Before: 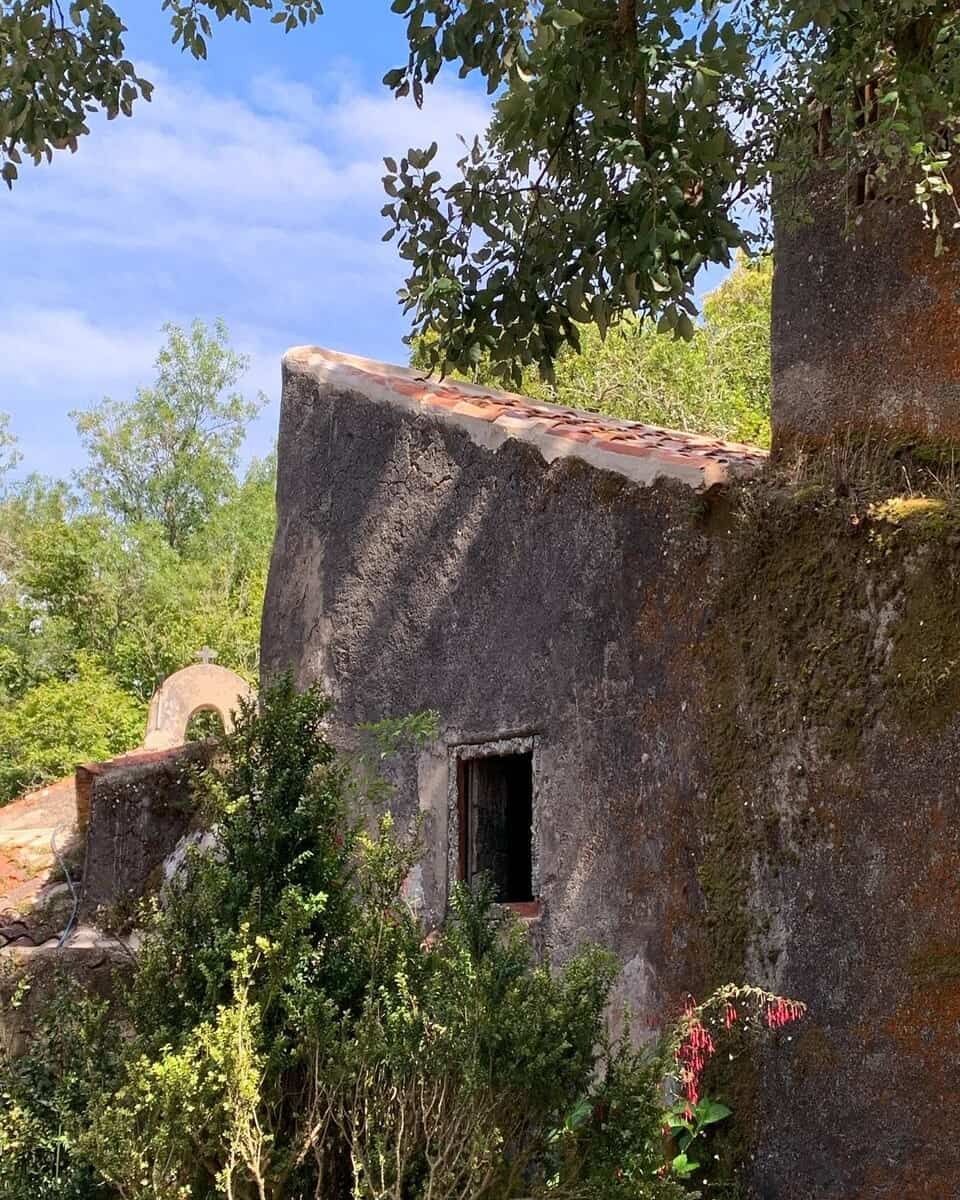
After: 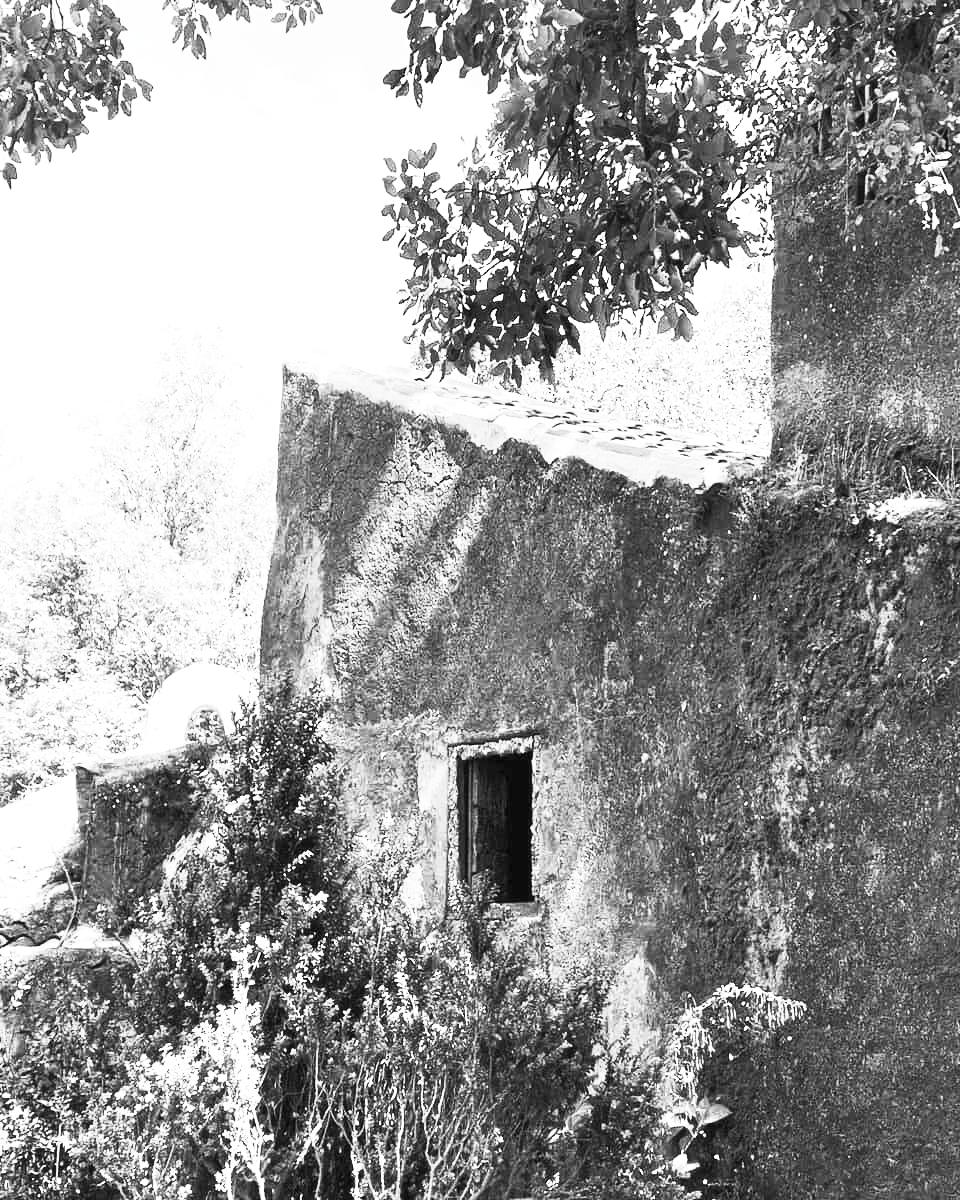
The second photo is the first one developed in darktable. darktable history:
color balance rgb: highlights gain › chroma 7.566%, highlights gain › hue 185.78°, global offset › hue 170.49°, linear chroma grading › shadows 31.355%, linear chroma grading › global chroma -2.103%, linear chroma grading › mid-tones 3.861%, perceptual saturation grading › global saturation 0.633%, perceptual saturation grading › highlights -15.499%, perceptual saturation grading › shadows 24.449%, global vibrance 10.014%
contrast brightness saturation: contrast 0.519, brightness 0.469, saturation -0.997
exposure: black level correction 0, exposure 0.892 EV, compensate highlight preservation false
